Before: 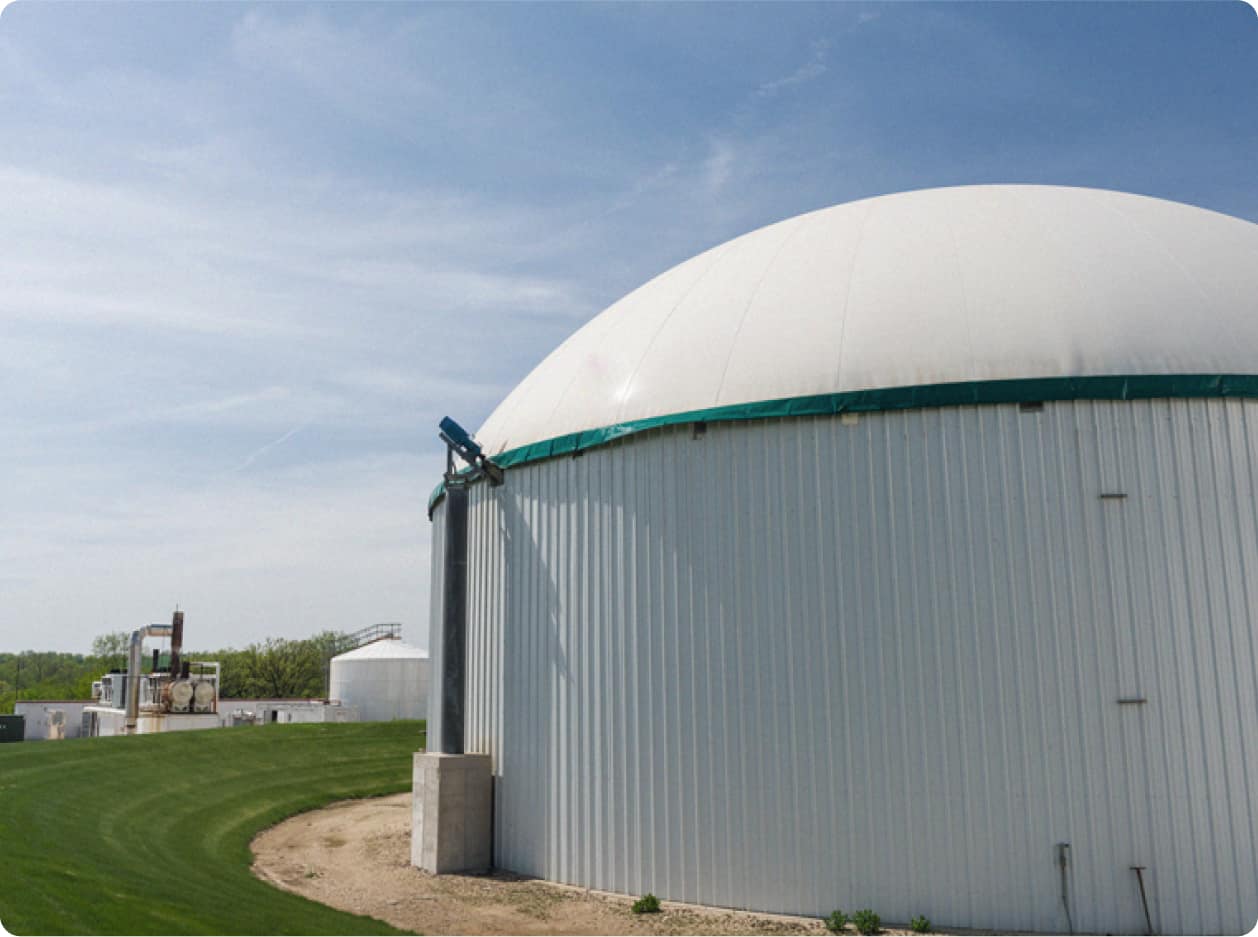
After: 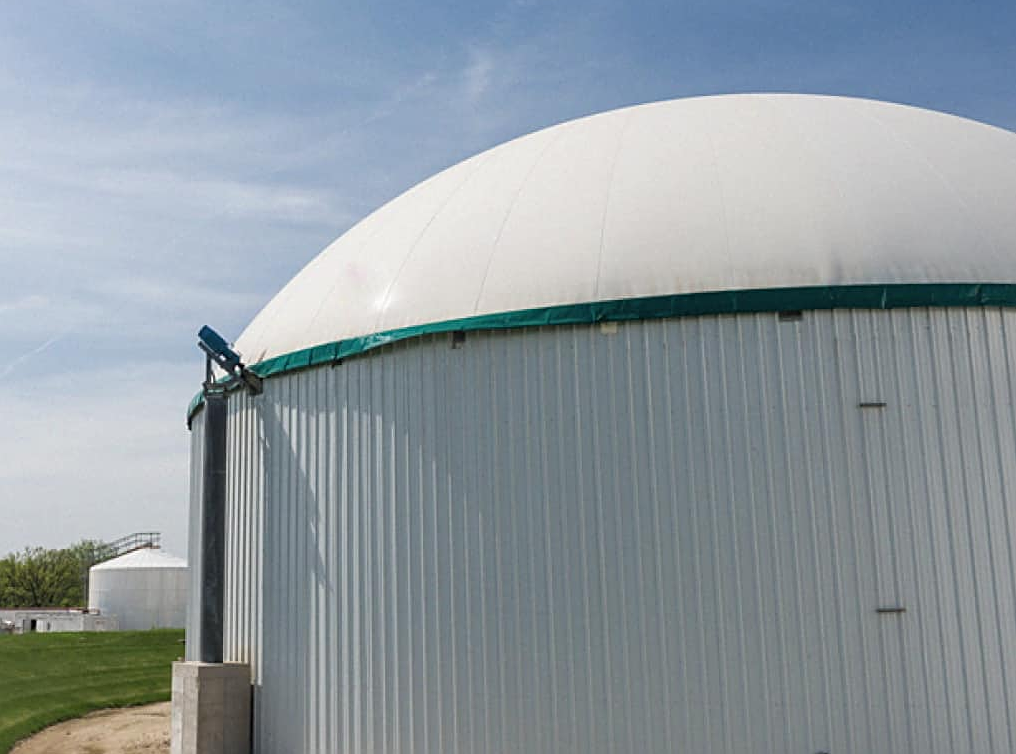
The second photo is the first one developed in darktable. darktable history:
crop: left 19.234%, top 9.785%, right 0%, bottom 9.703%
sharpen: on, module defaults
